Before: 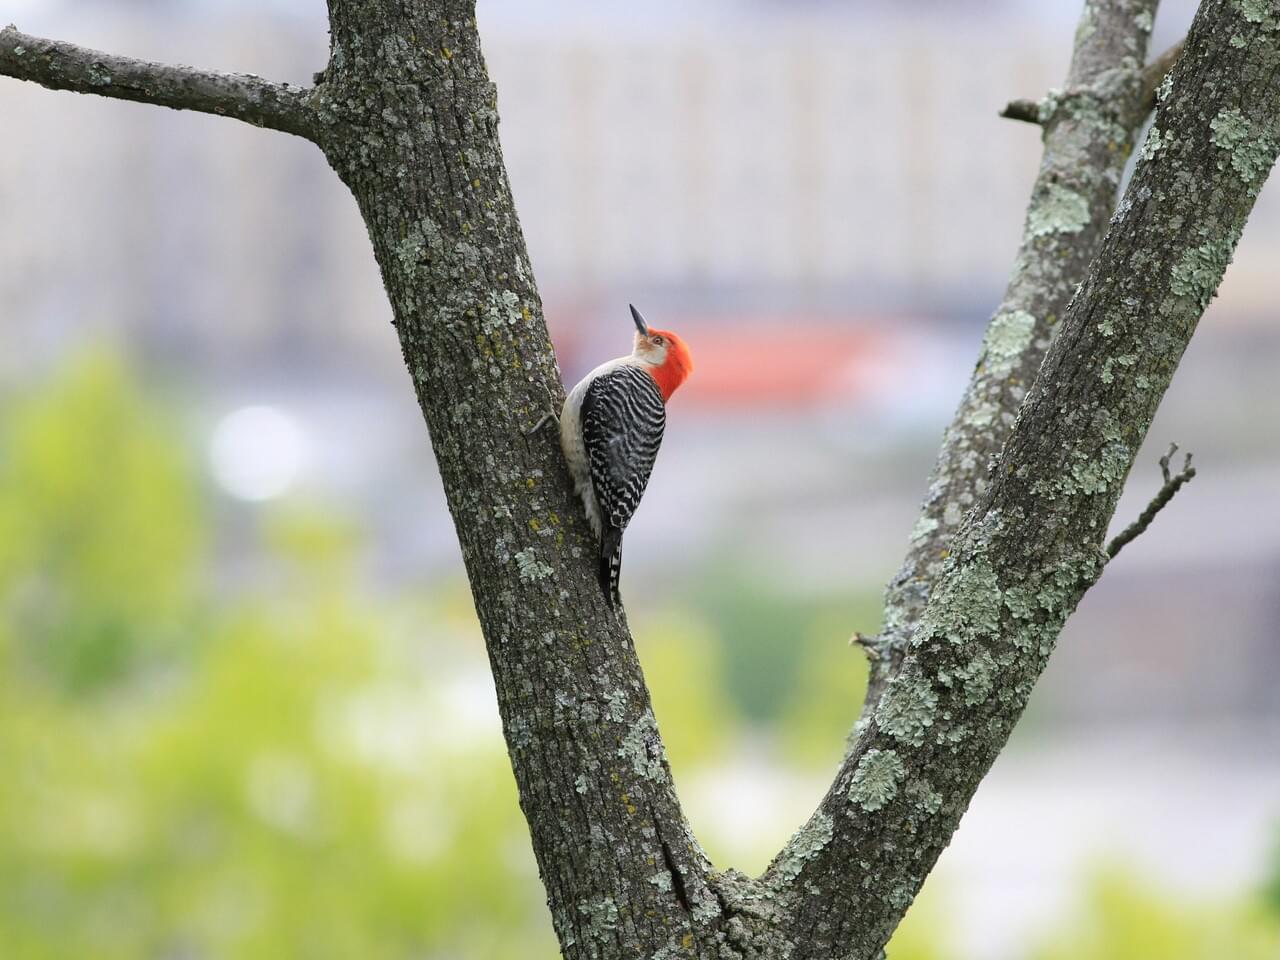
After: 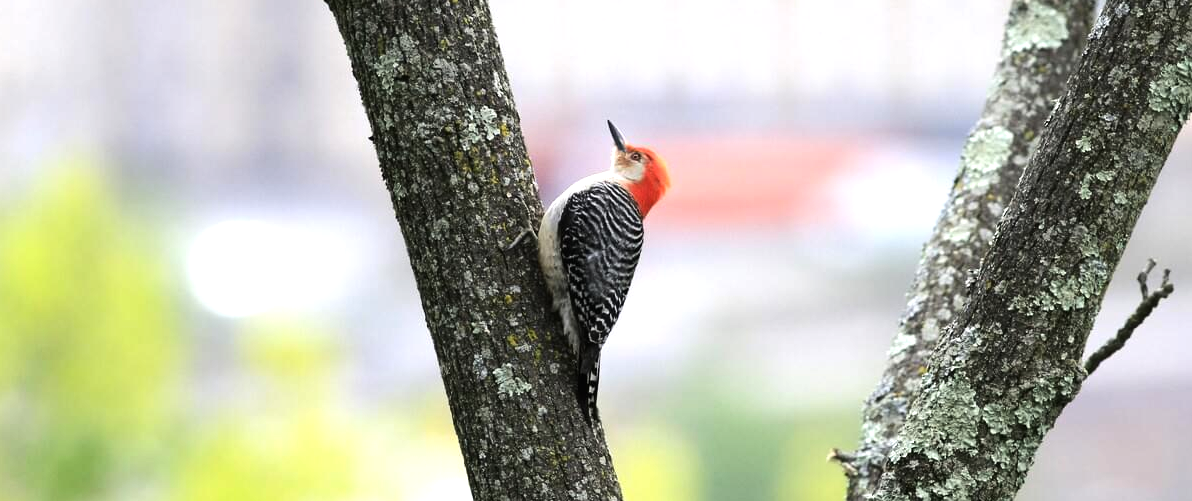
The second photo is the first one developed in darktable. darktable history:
tone equalizer: -8 EV -0.75 EV, -7 EV -0.7 EV, -6 EV -0.6 EV, -5 EV -0.4 EV, -3 EV 0.4 EV, -2 EV 0.6 EV, -1 EV 0.7 EV, +0 EV 0.75 EV, edges refinement/feathering 500, mask exposure compensation -1.57 EV, preserve details no
crop: left 1.744%, top 19.225%, right 5.069%, bottom 28.357%
